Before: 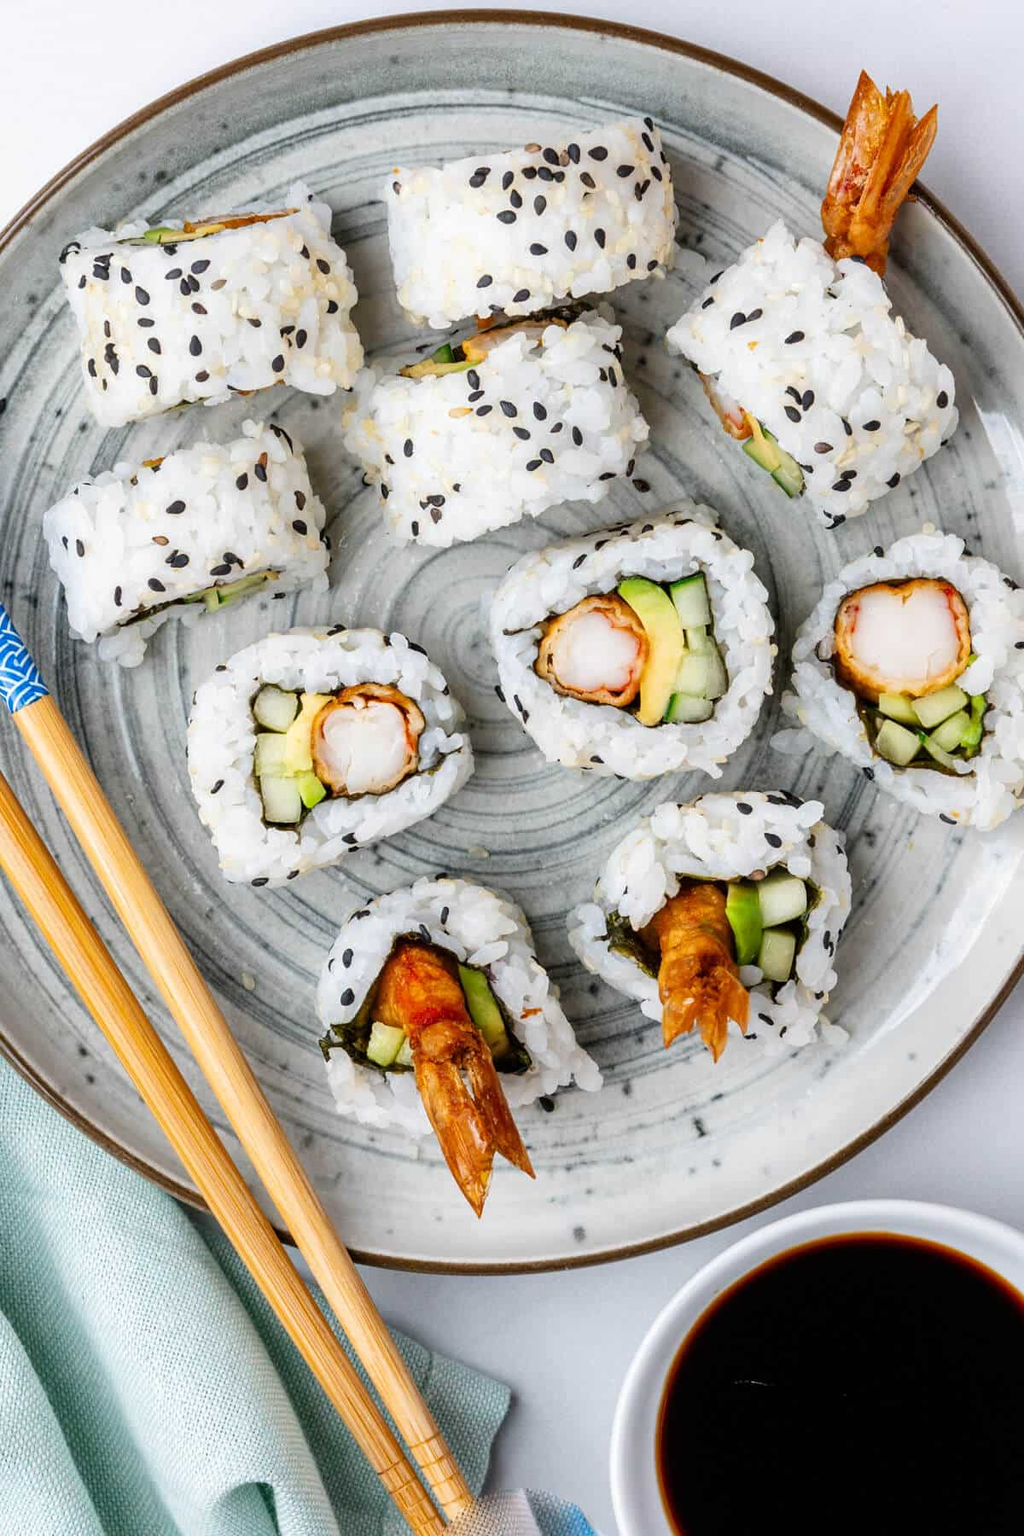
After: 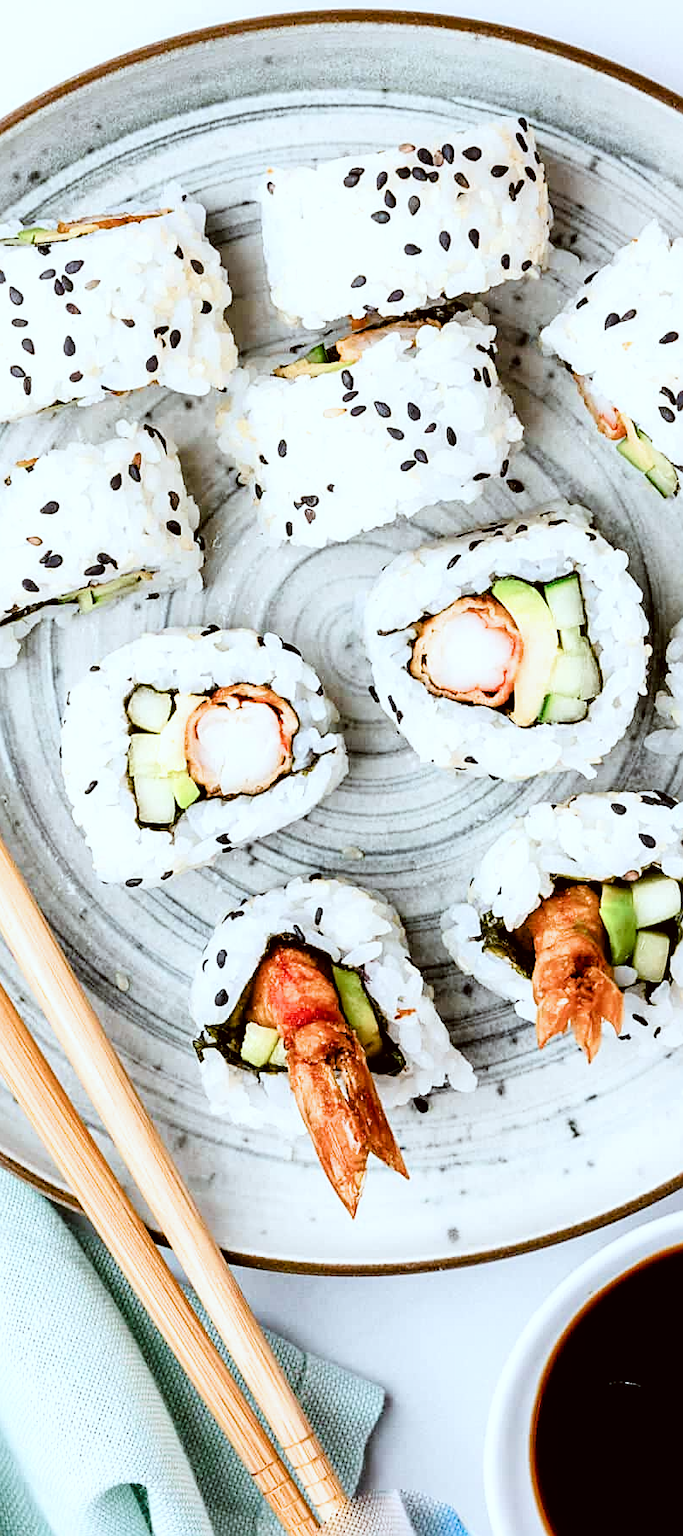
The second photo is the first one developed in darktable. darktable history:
sharpen: on, module defaults
crop and rotate: left 12.407%, right 20.866%
color correction: highlights a* -3.59, highlights b* -6.31, shadows a* 3.25, shadows b* 5.12
exposure: black level correction 0, exposure 0.692 EV, compensate highlight preservation false
color balance rgb: perceptual saturation grading › global saturation 20%, perceptual saturation grading › highlights -49.17%, perceptual saturation grading › shadows 25.929%, global vibrance 20%
filmic rgb: black relative exposure -16 EV, white relative exposure 6.23 EV, hardness 5.04, contrast 1.351
